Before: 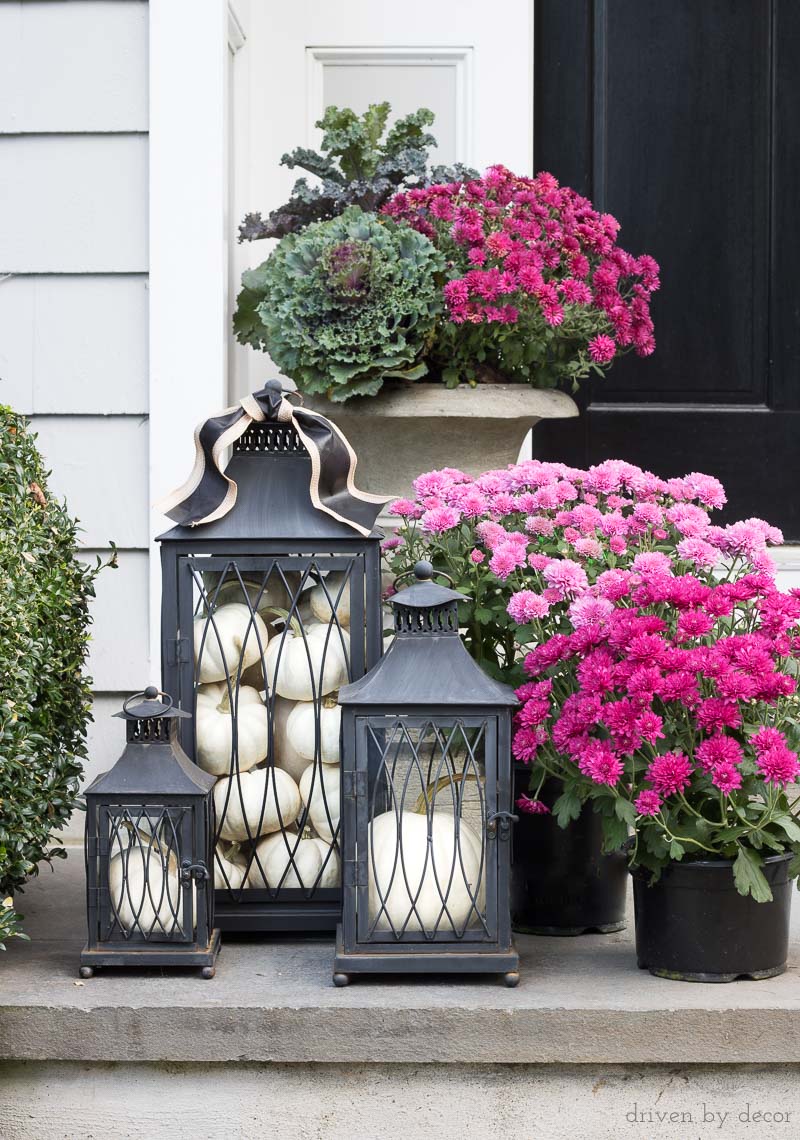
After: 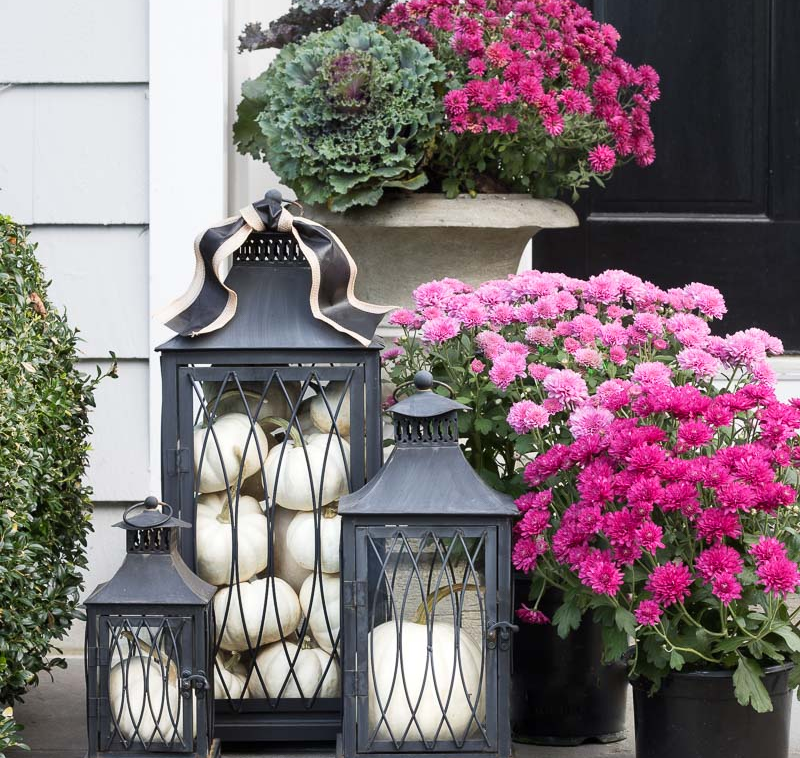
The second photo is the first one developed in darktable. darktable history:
crop: top 16.727%, bottom 16.727%
vibrance: vibrance 0%
